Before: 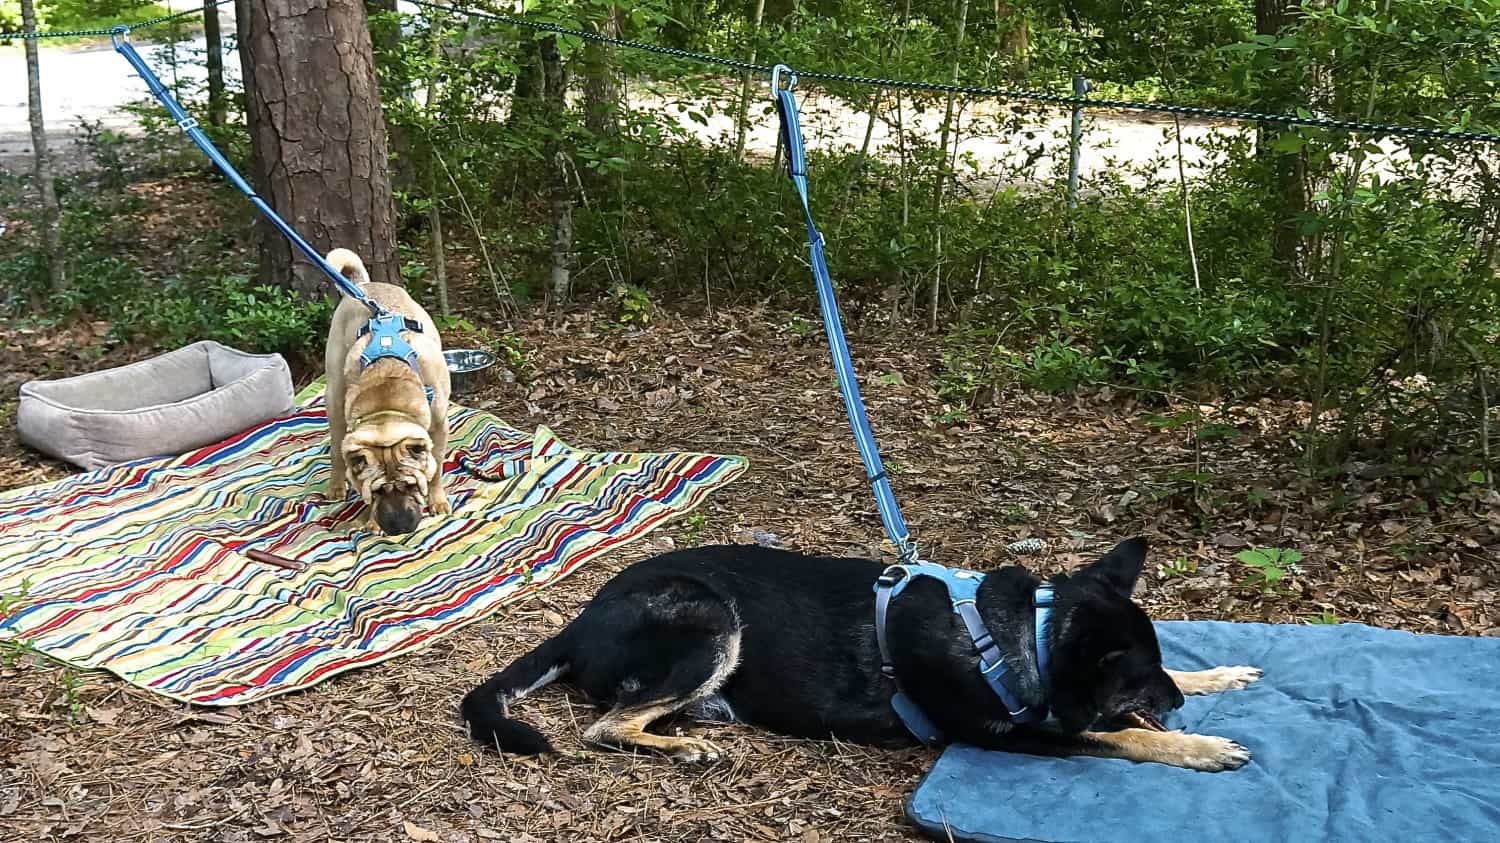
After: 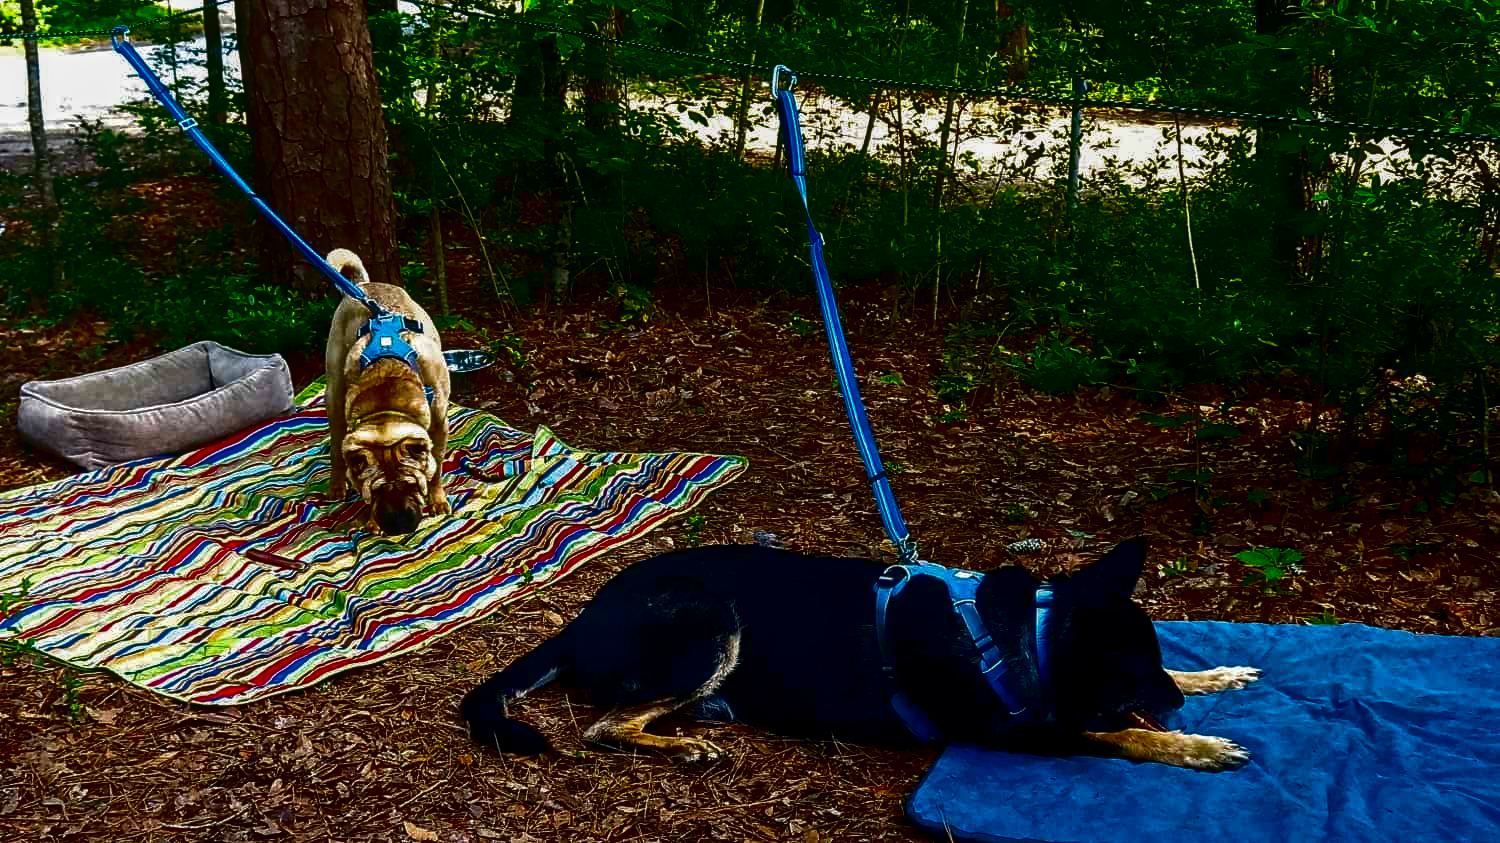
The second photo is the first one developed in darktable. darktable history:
contrast brightness saturation: brightness -1, saturation 1
local contrast: on, module defaults
